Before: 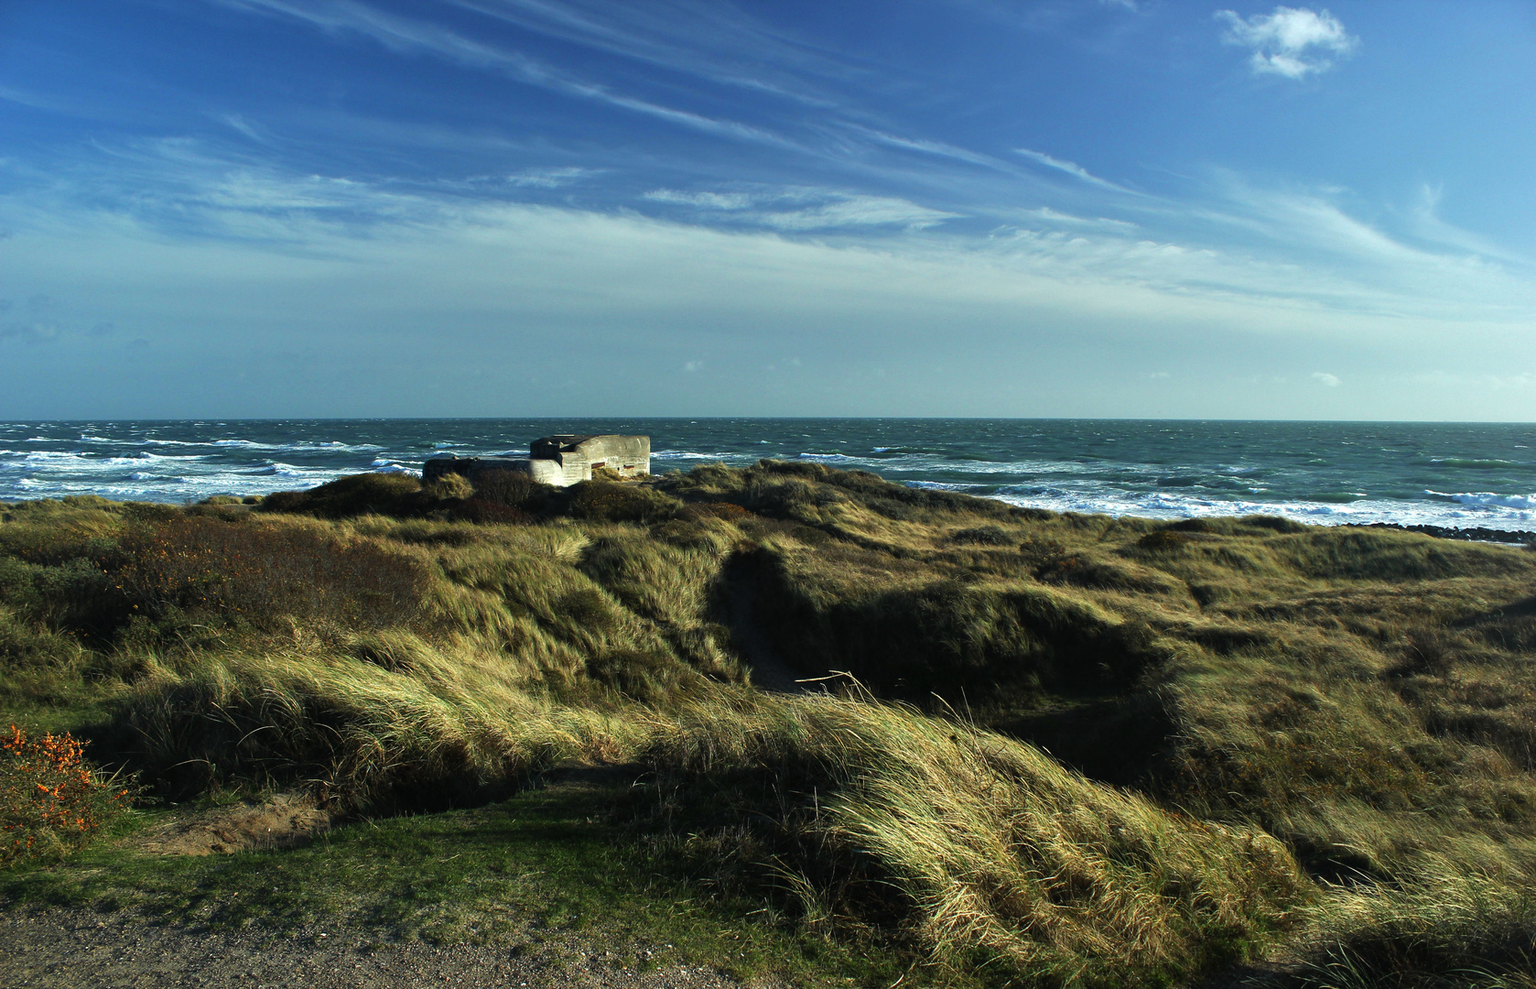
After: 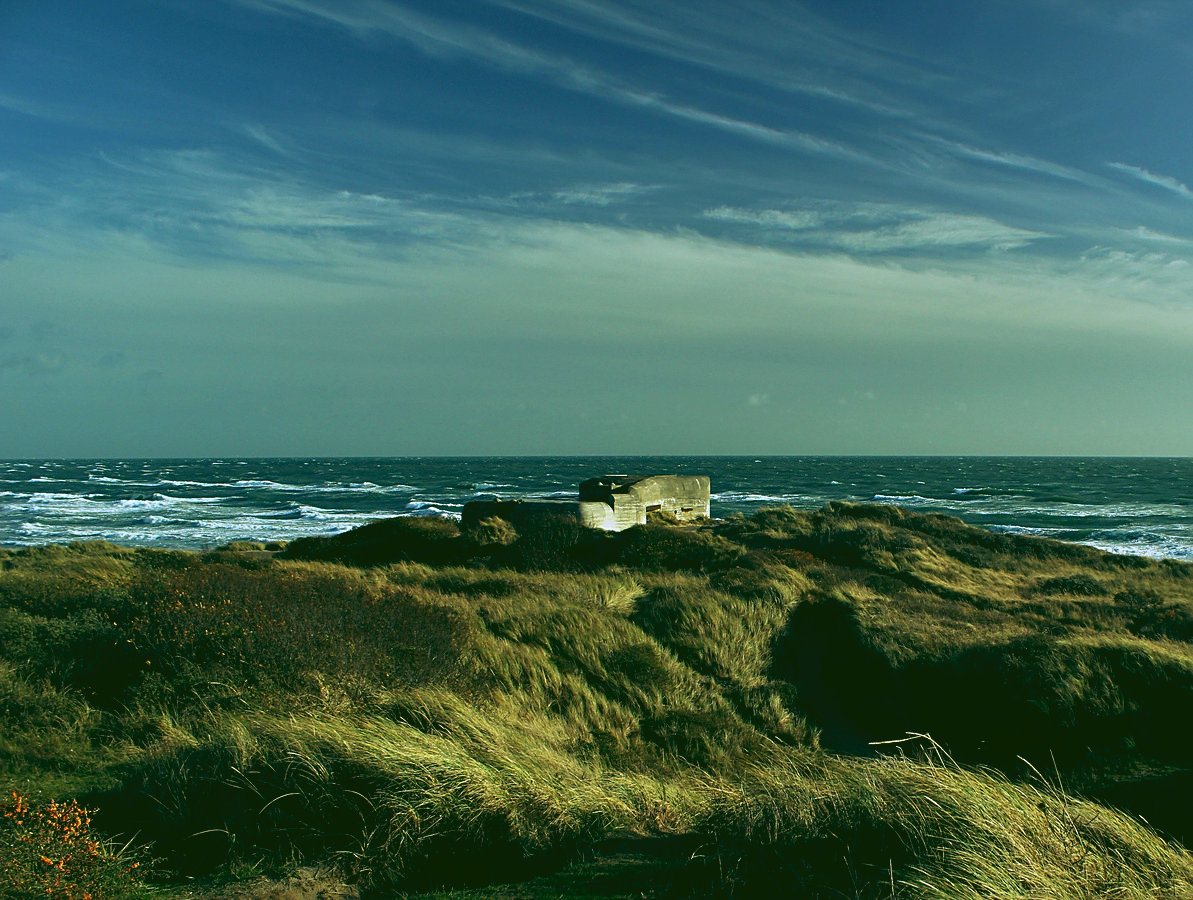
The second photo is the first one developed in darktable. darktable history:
sharpen: on, module defaults
crop: right 28.885%, bottom 16.626%
rgb curve: curves: ch0 [(0.123, 0.061) (0.995, 0.887)]; ch1 [(0.06, 0.116) (1, 0.906)]; ch2 [(0, 0) (0.824, 0.69) (1, 1)], mode RGB, independent channels, compensate middle gray true
